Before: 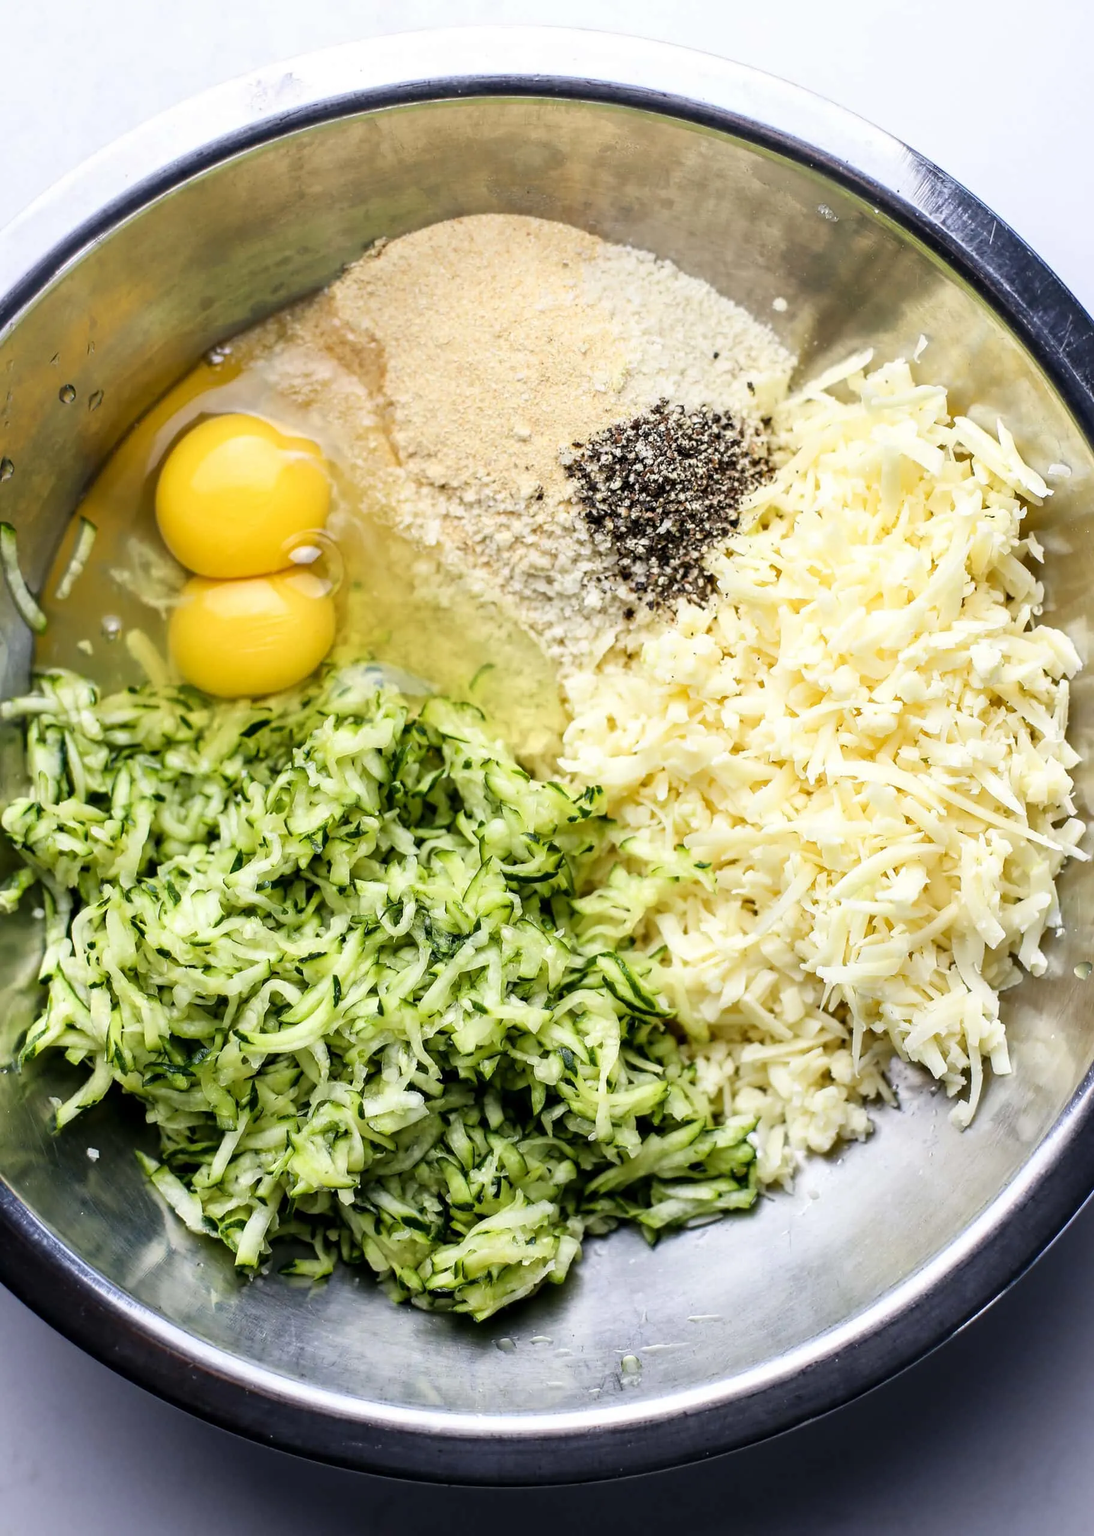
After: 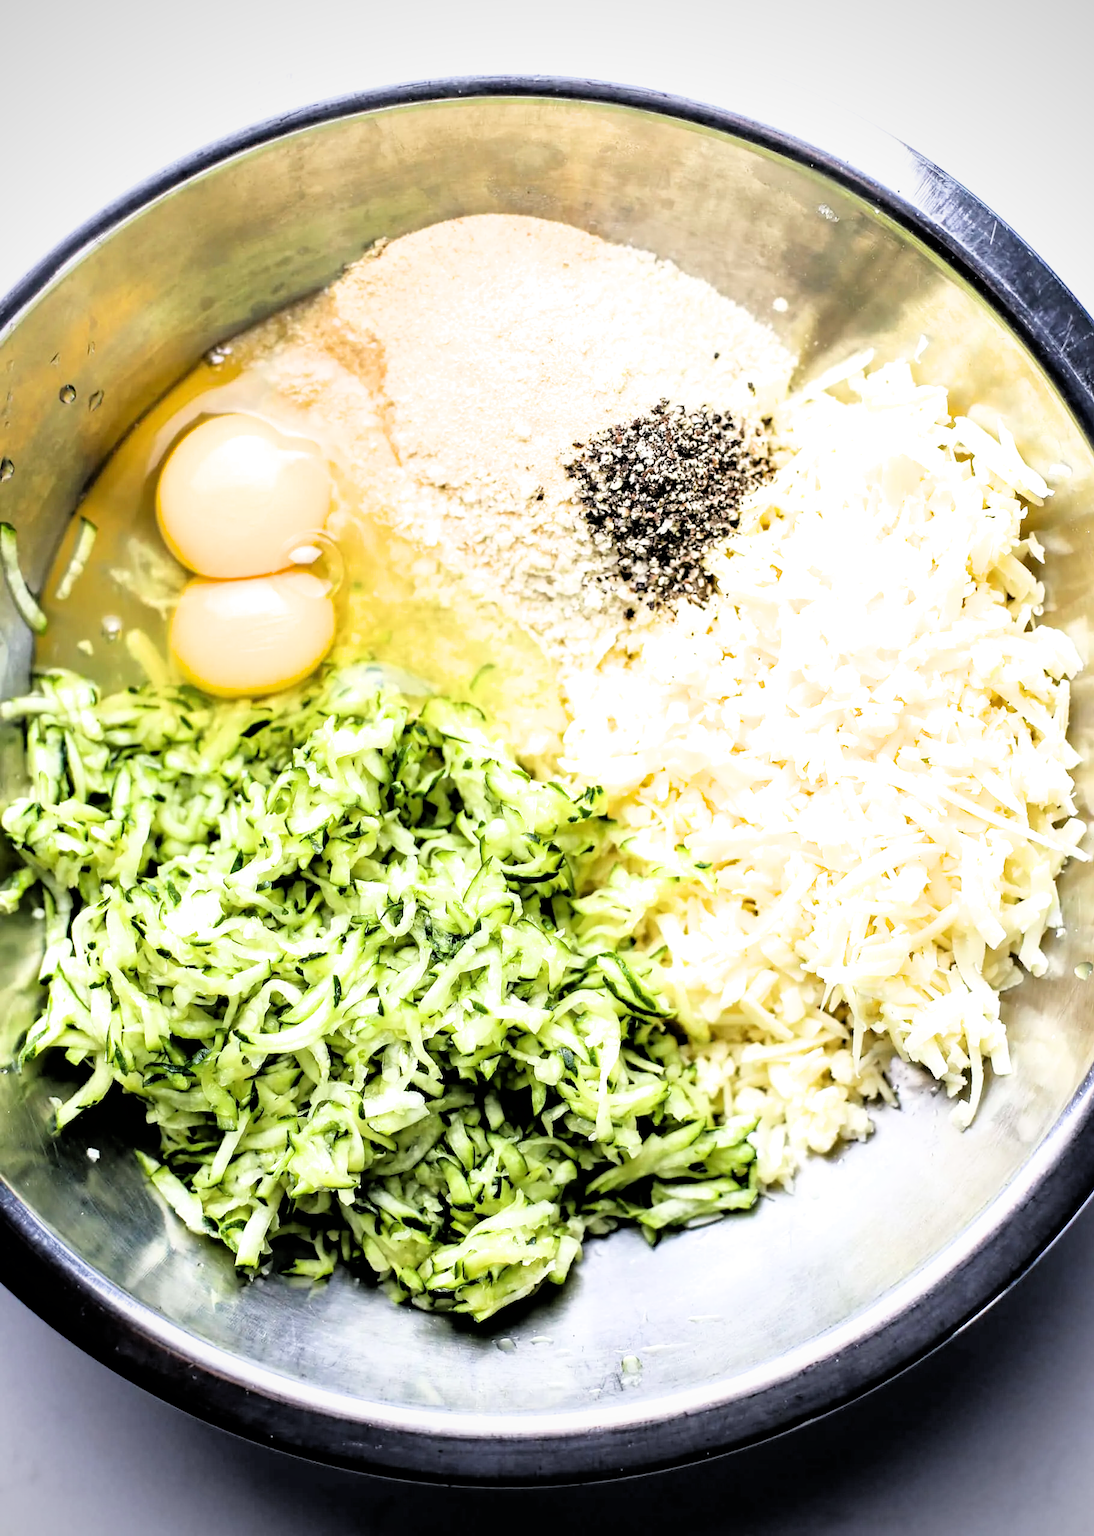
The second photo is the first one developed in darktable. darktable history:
vignetting: fall-off radius 60.92%
filmic rgb: black relative exposure -3.92 EV, white relative exposure 3.14 EV, hardness 2.87
exposure: exposure 1 EV, compensate highlight preservation false
